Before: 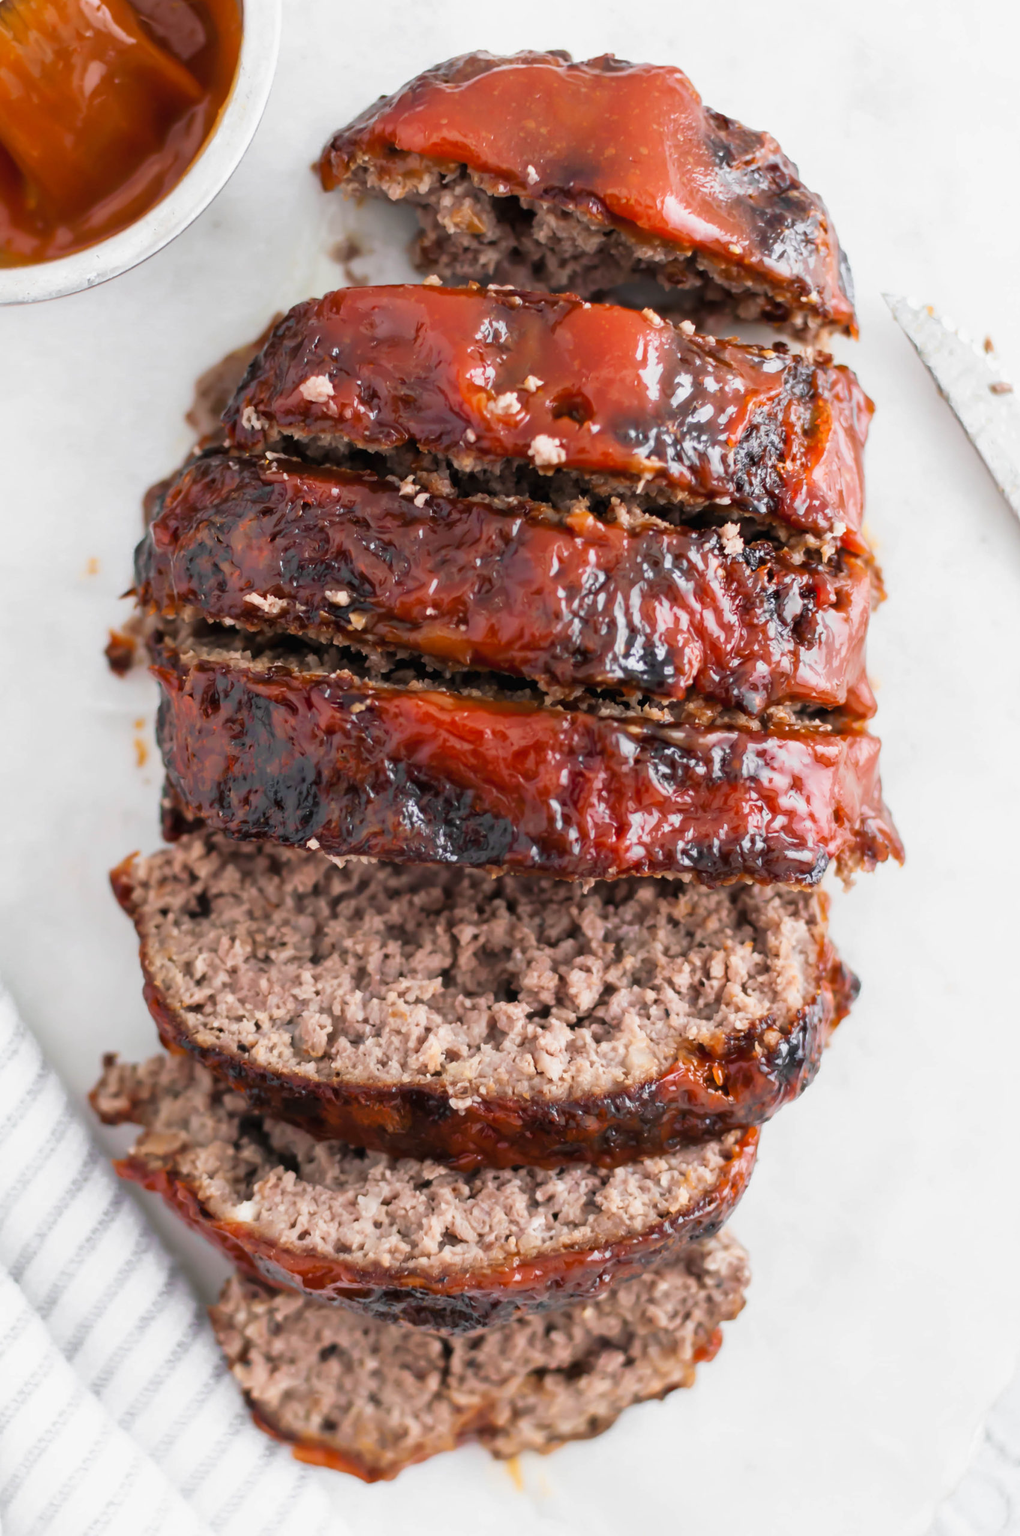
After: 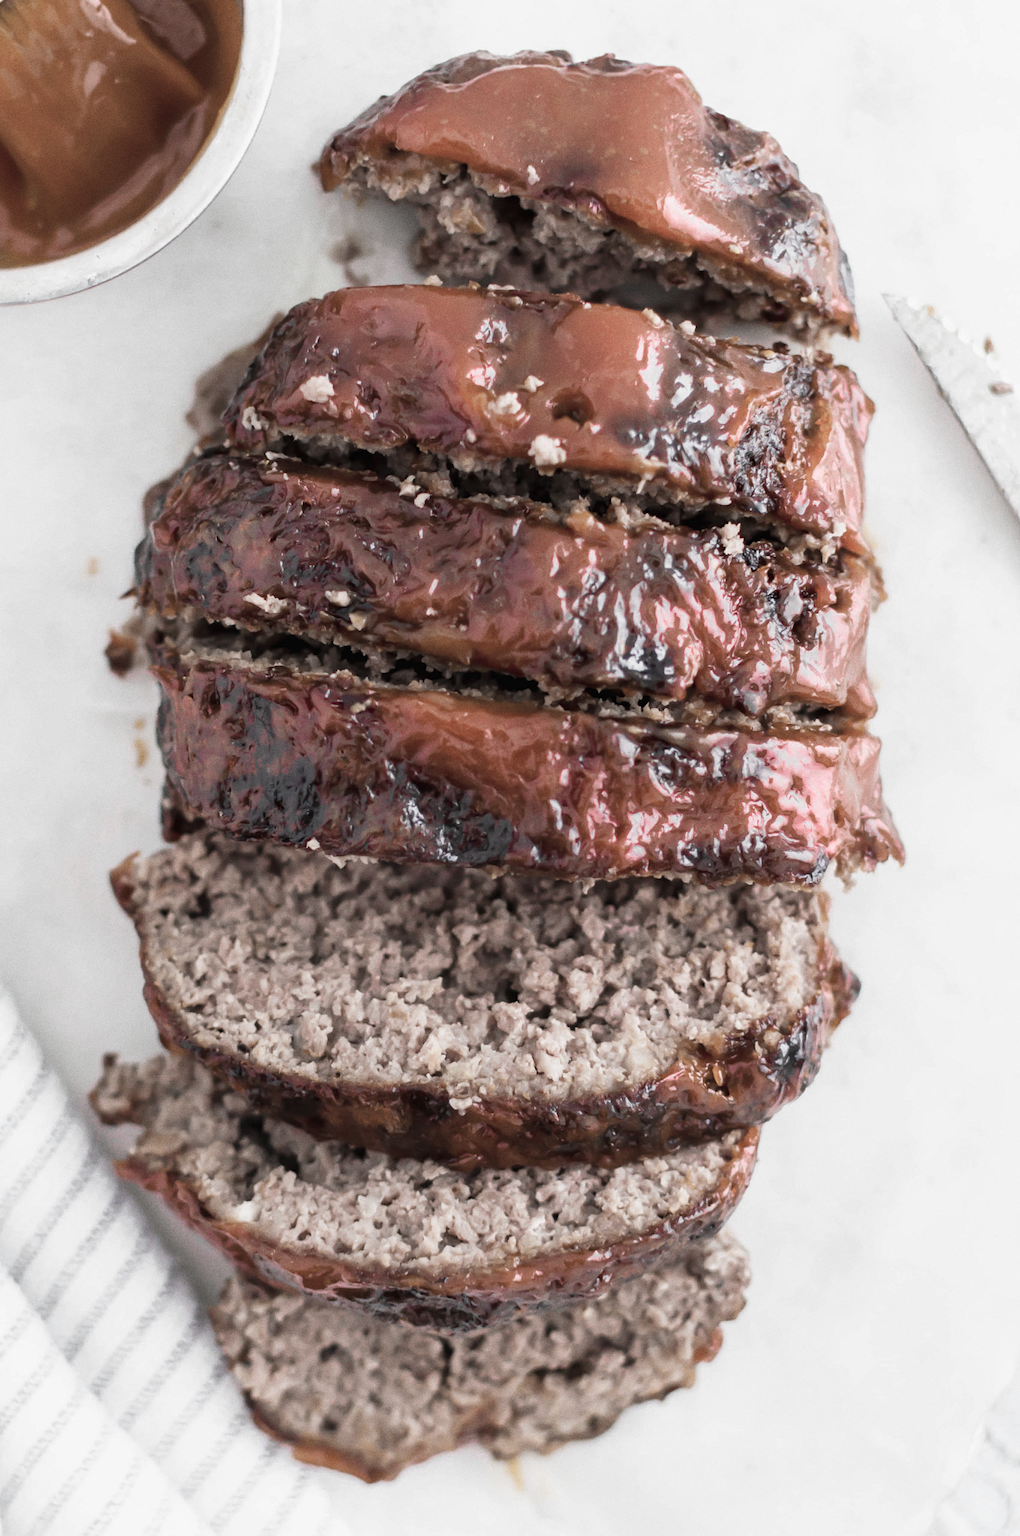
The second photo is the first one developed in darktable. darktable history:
color zones: curves: ch0 [(0, 0.6) (0.129, 0.508) (0.193, 0.483) (0.429, 0.5) (0.571, 0.5) (0.714, 0.5) (0.857, 0.5) (1, 0.6)]; ch1 [(0, 0.481) (0.112, 0.245) (0.213, 0.223) (0.429, 0.233) (0.571, 0.231) (0.683, 0.242) (0.857, 0.296) (1, 0.481)]
grain: coarseness 3.21 ISO
